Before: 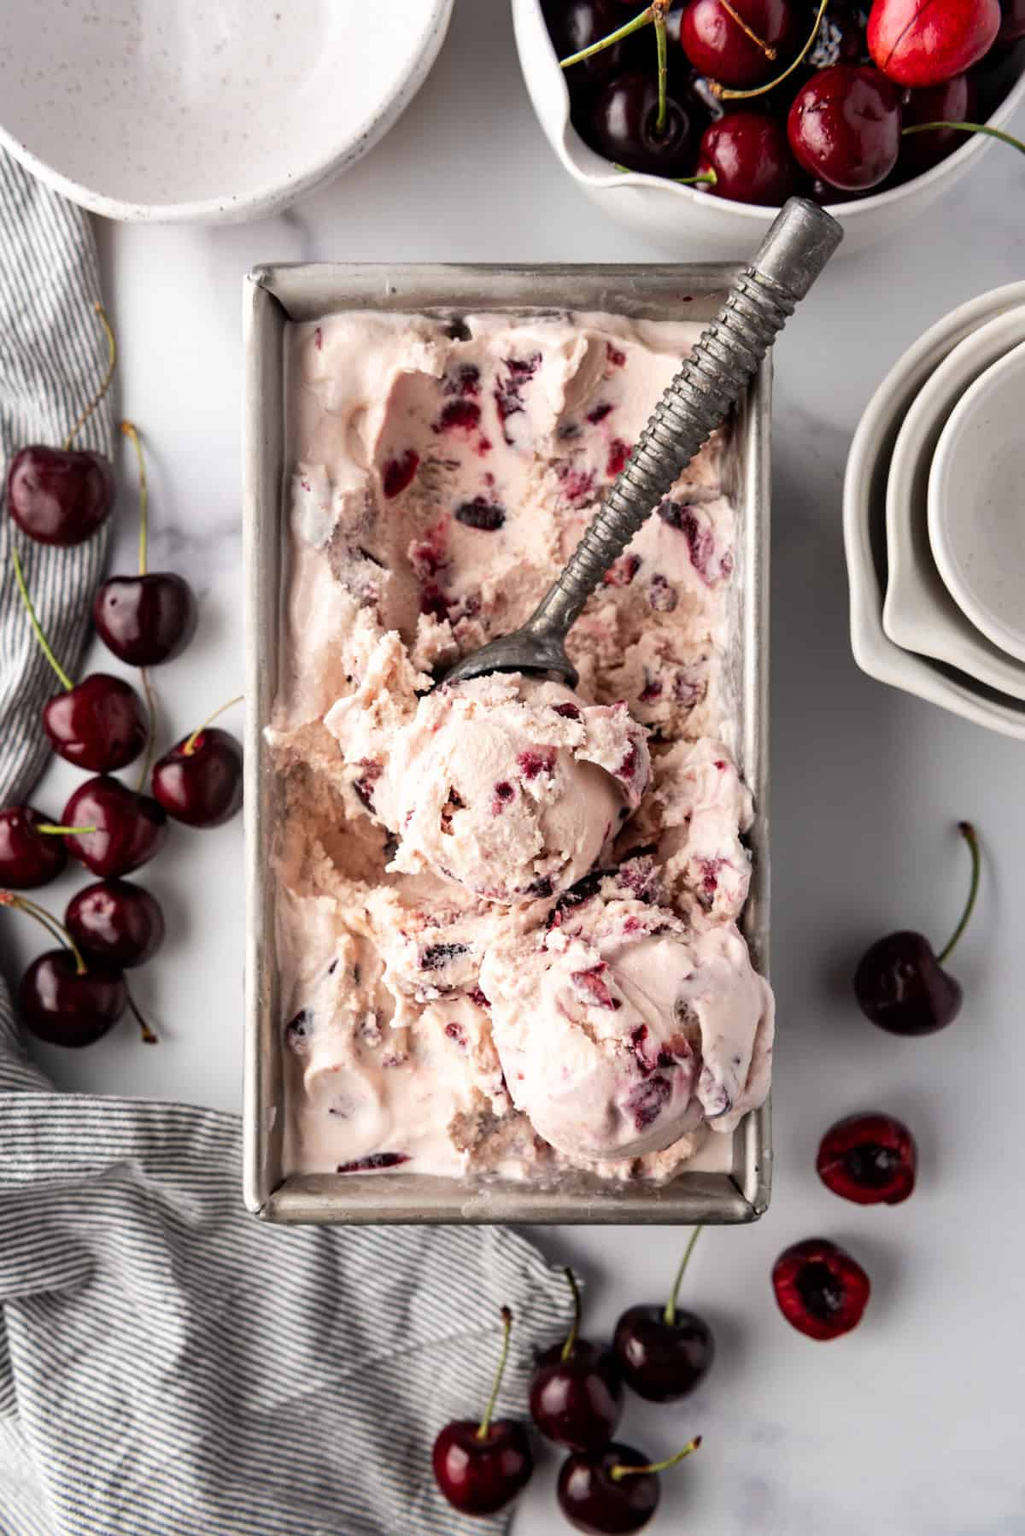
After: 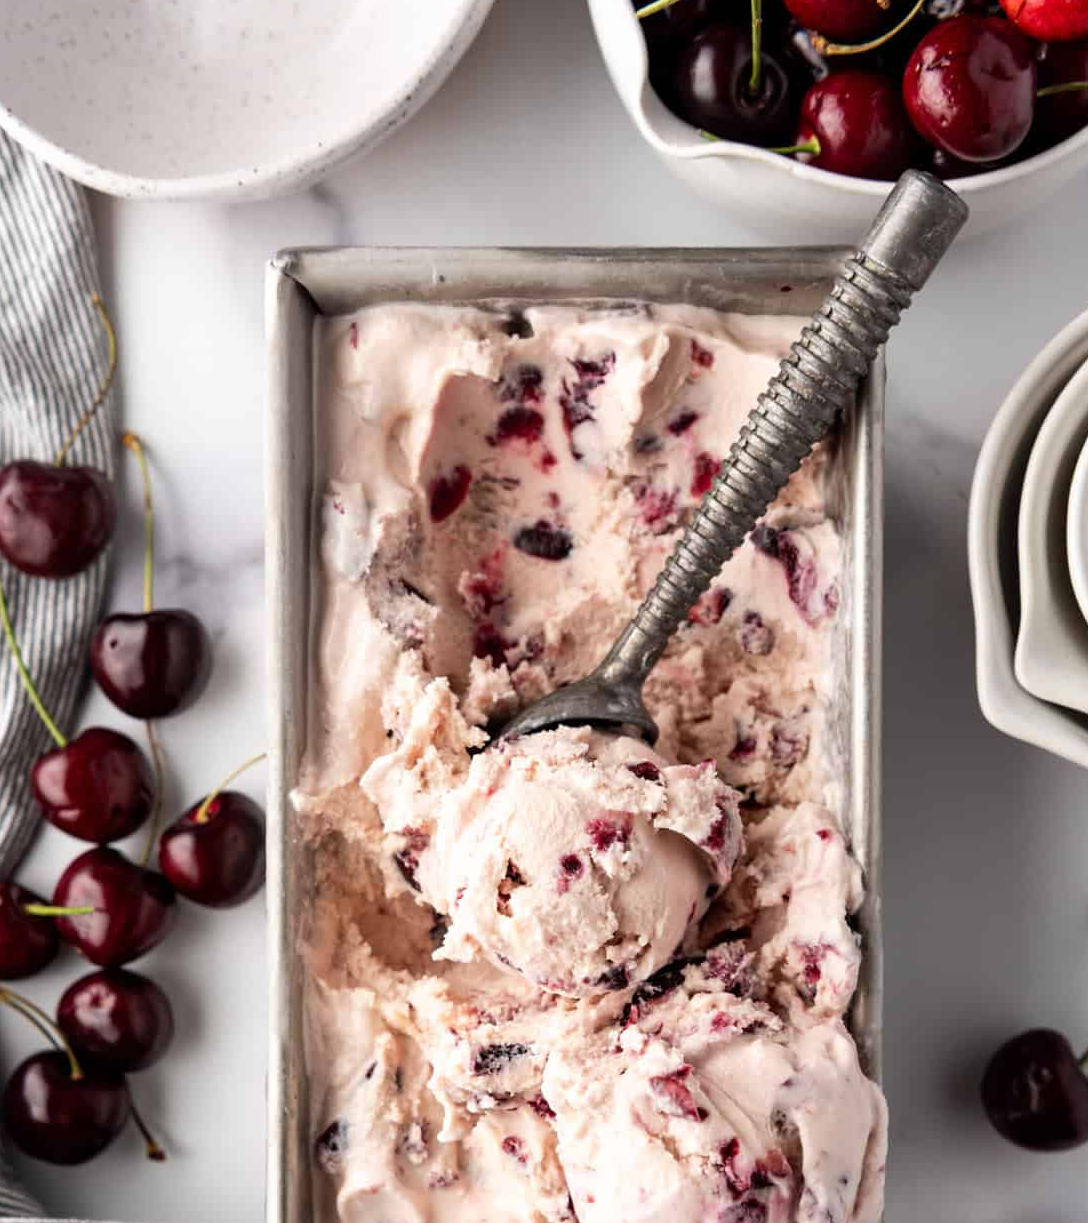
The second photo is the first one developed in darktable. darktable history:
crop: left 1.614%, top 3.431%, right 7.705%, bottom 28.512%
